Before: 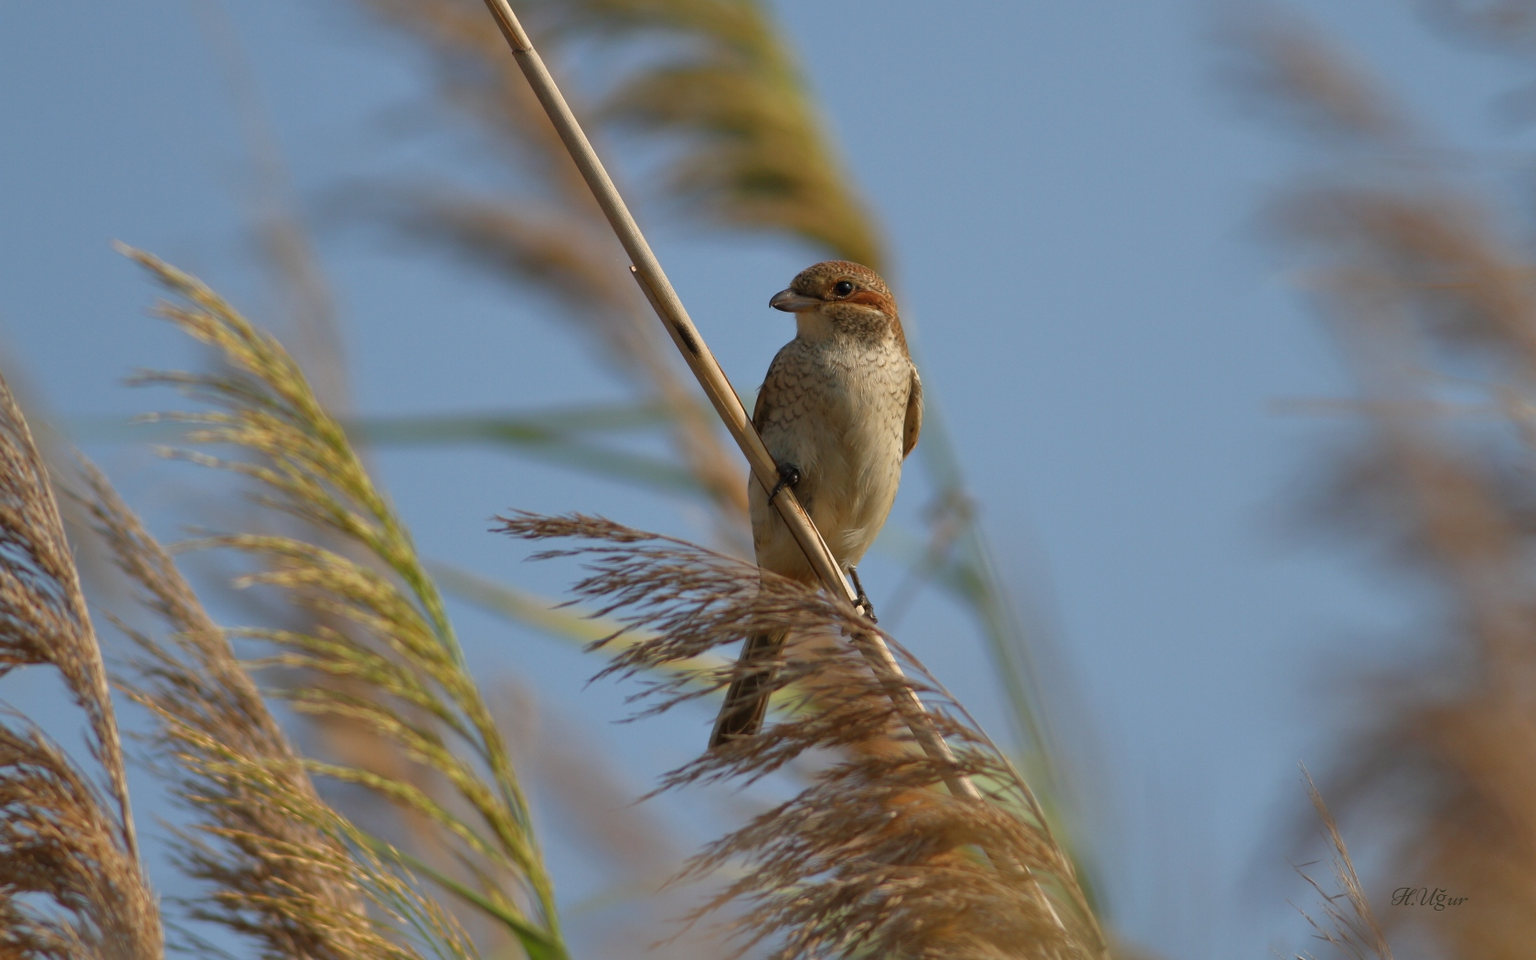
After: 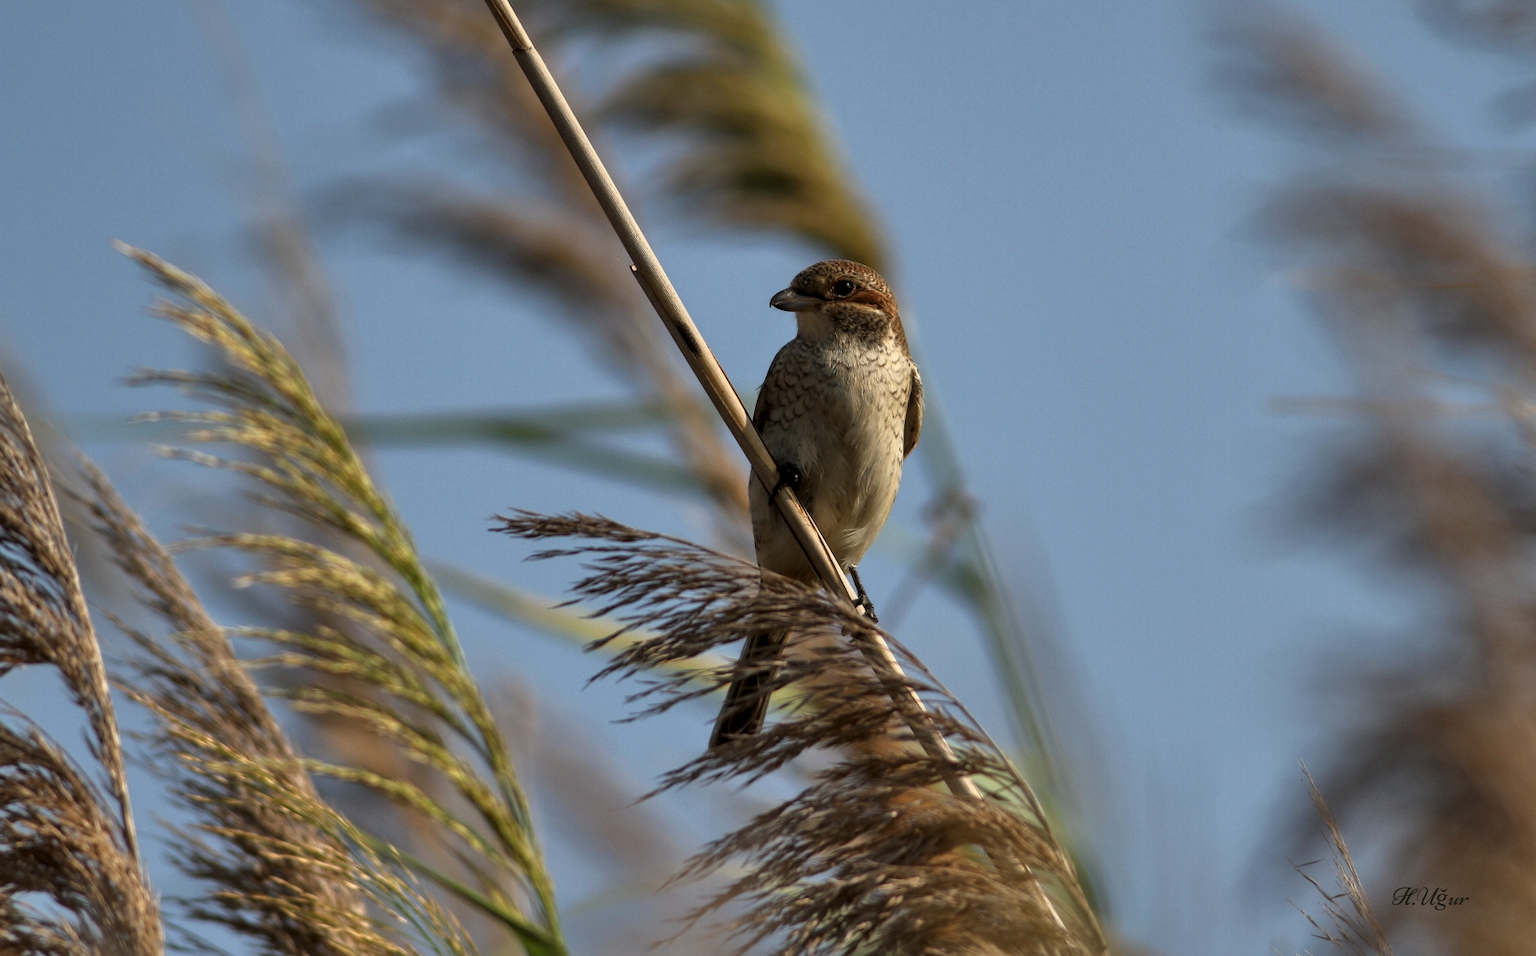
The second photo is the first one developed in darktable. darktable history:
crop: top 0.184%, bottom 0.108%
shadows and highlights: shadows 58.24, soften with gaussian
tone curve: curves: ch0 [(0, 0) (0.042, 0.01) (0.223, 0.123) (0.59, 0.574) (0.802, 0.868) (1, 1)], color space Lab, linked channels, preserve colors none
local contrast: on, module defaults
